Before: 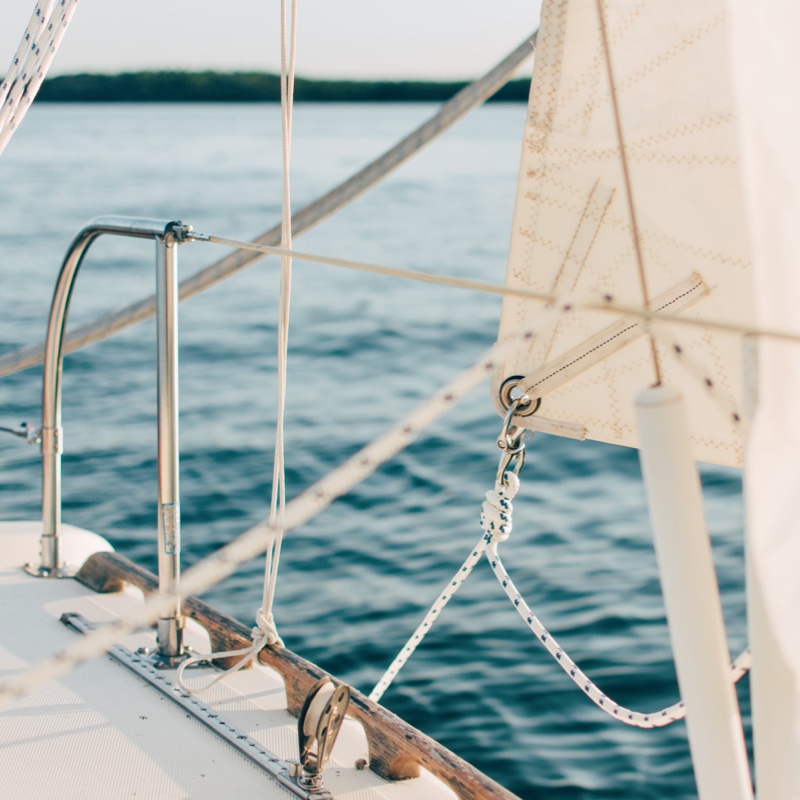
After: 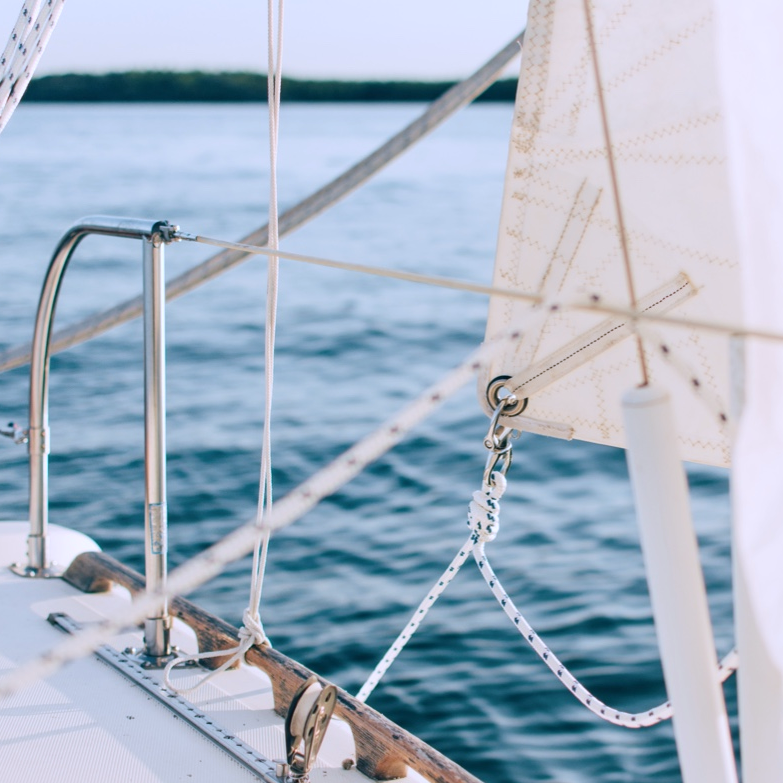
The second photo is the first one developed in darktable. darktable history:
white balance: red 0.967, blue 1.119, emerald 0.756
crop: left 1.743%, right 0.268%, bottom 2.011%
